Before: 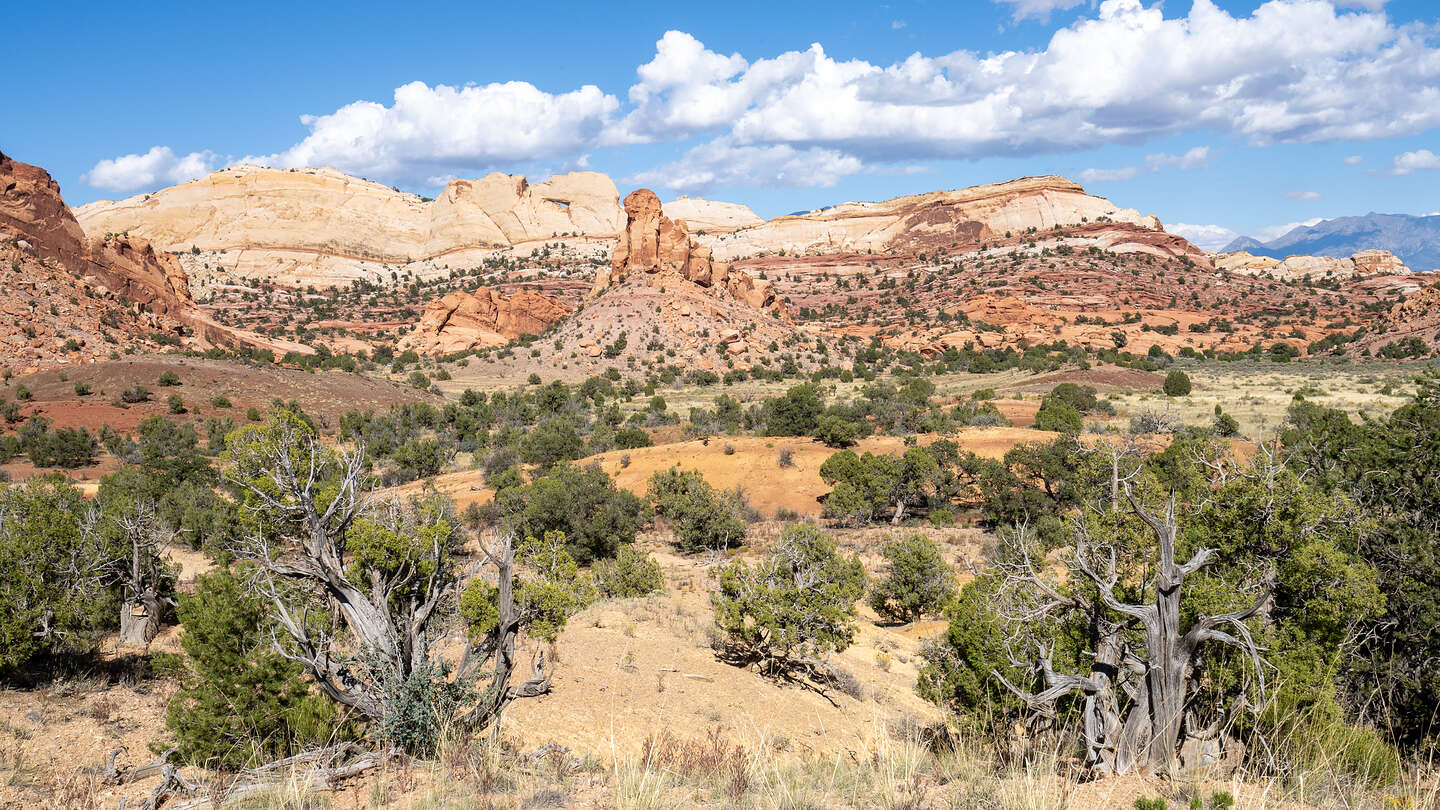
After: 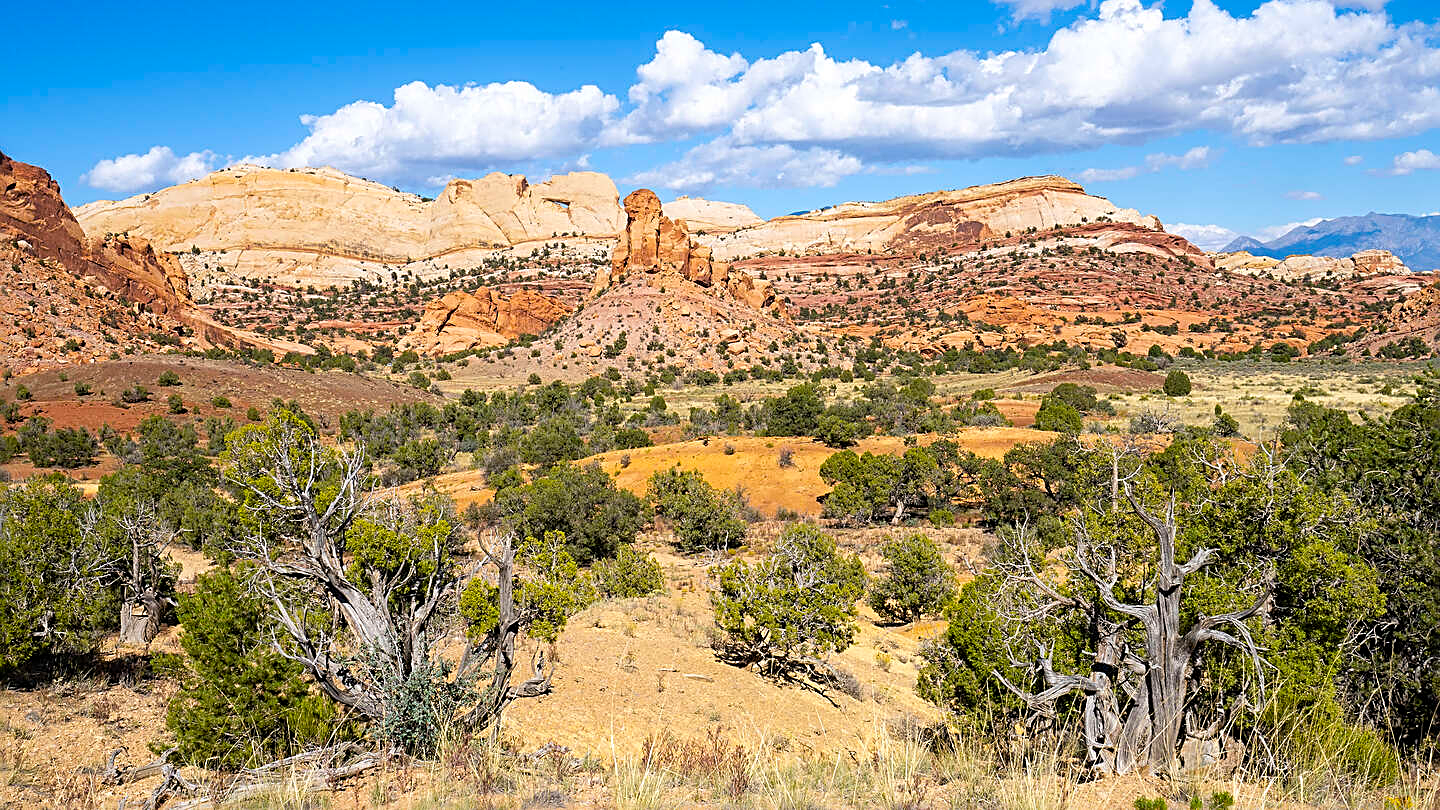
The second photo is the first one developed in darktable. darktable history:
sharpen: radius 2.531, amount 0.626
color balance rgb: power › hue 313.86°, perceptual saturation grading › global saturation 30.244%, global vibrance 20%
